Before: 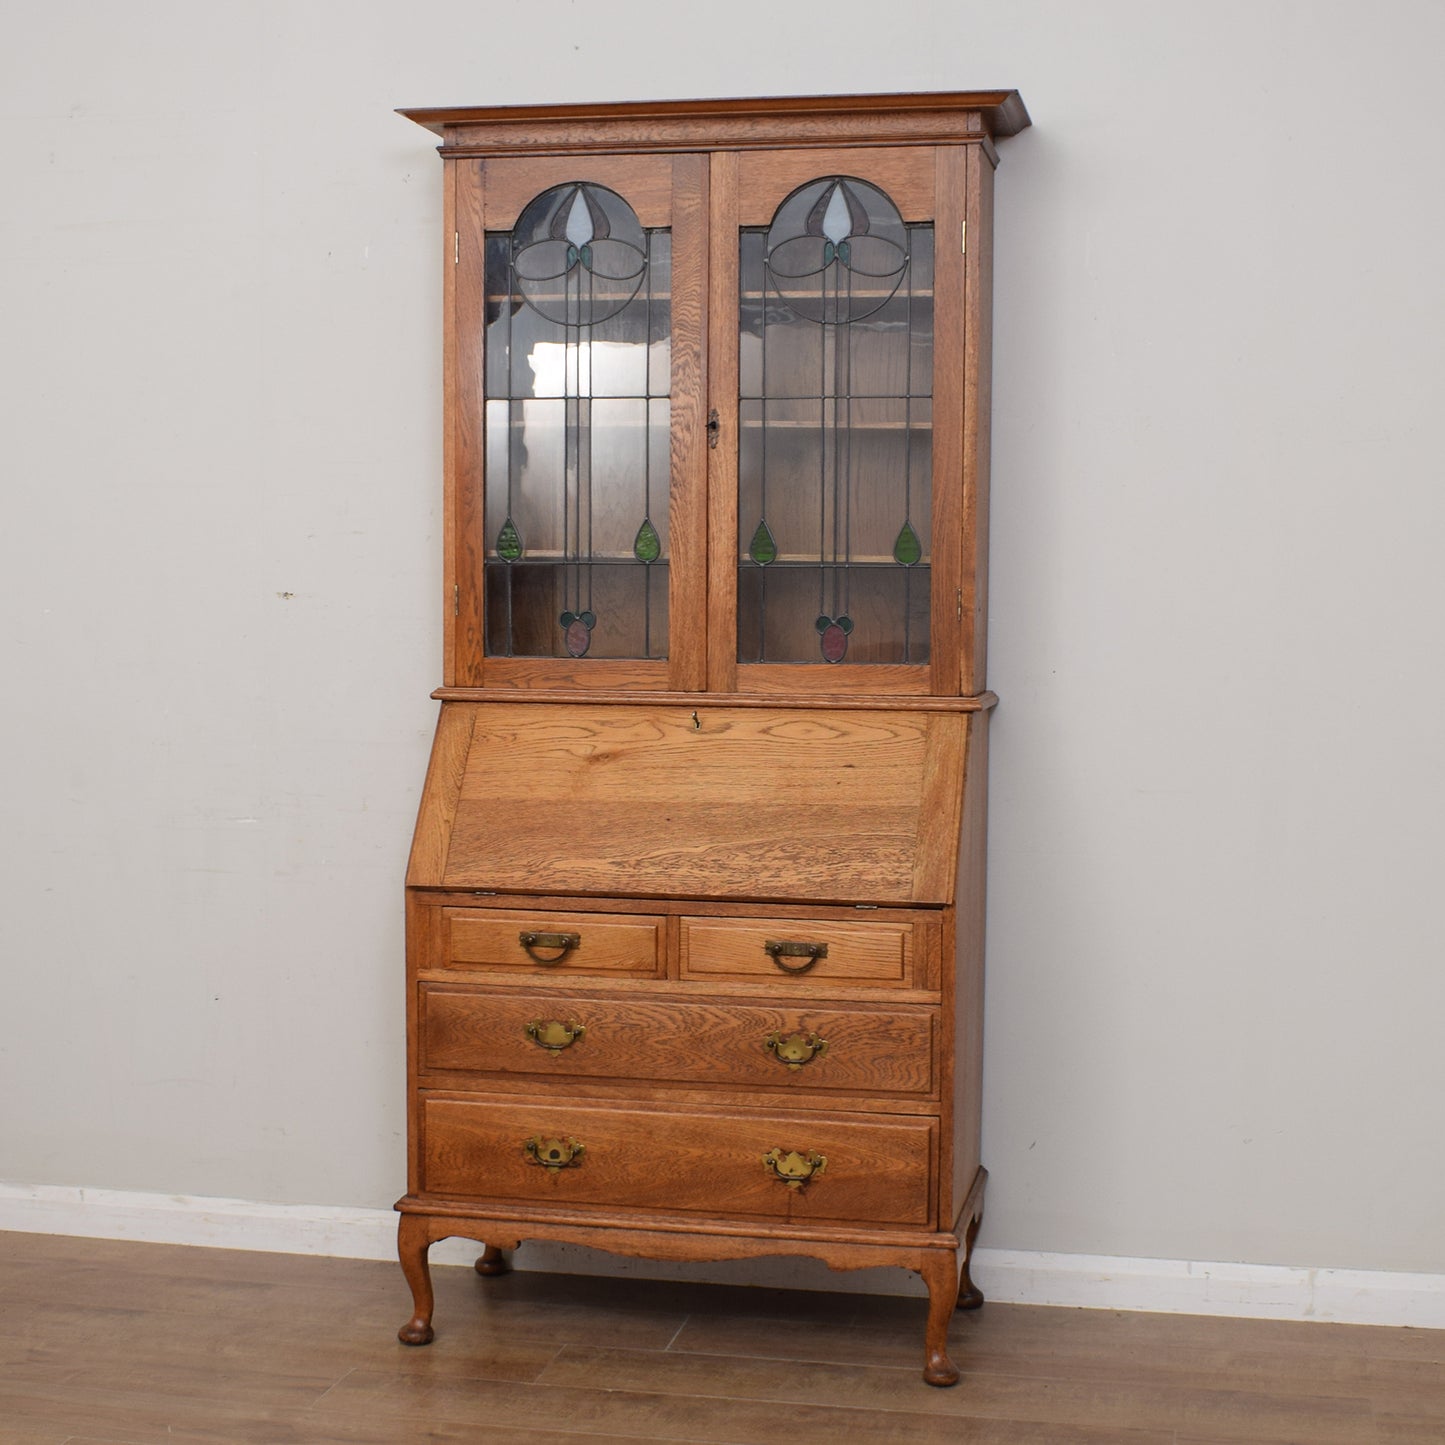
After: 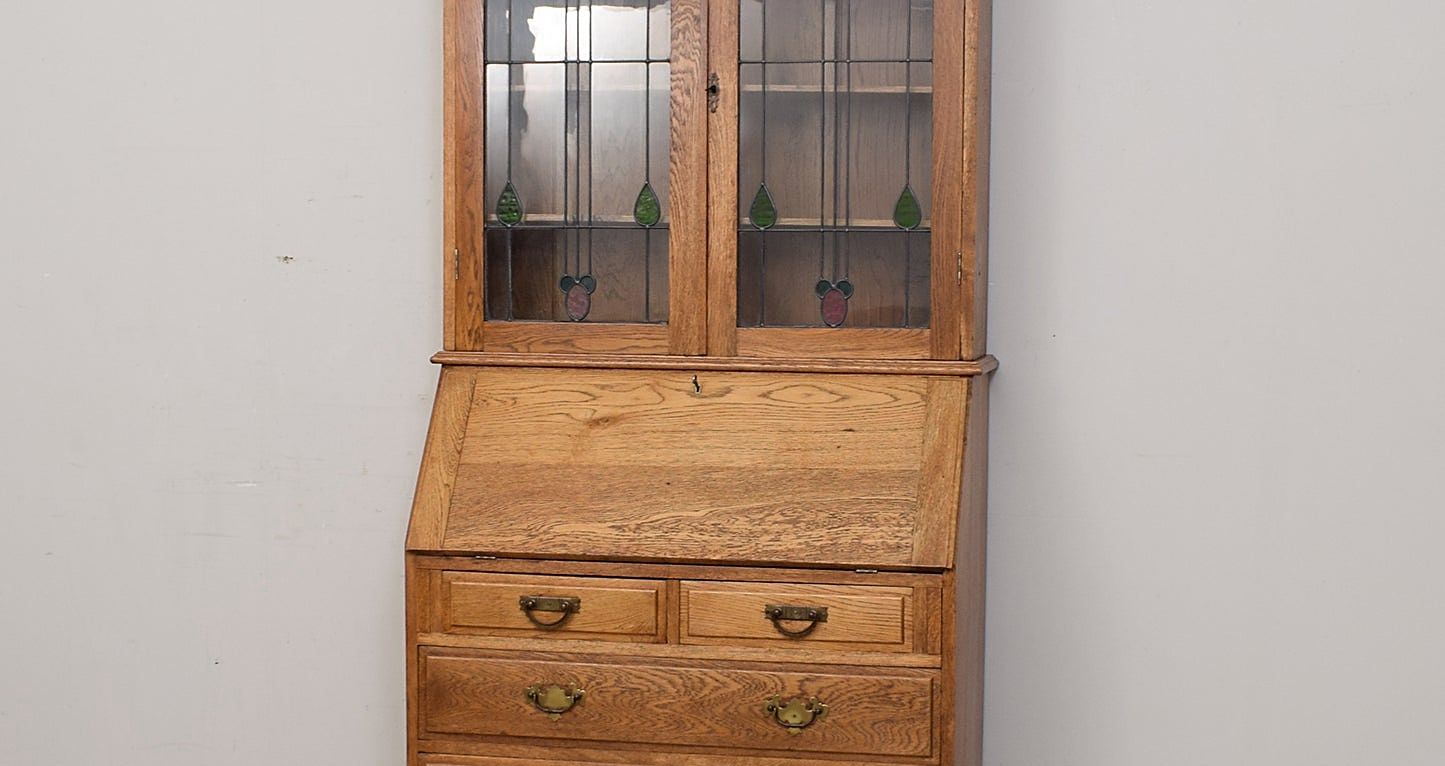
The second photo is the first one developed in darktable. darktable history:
sharpen: on, module defaults
color zones: curves: ch0 [(0, 0.558) (0.143, 0.548) (0.286, 0.447) (0.429, 0.259) (0.571, 0.5) (0.714, 0.5) (0.857, 0.593) (1, 0.558)]; ch1 [(0, 0.543) (0.01, 0.544) (0.12, 0.492) (0.248, 0.458) (0.5, 0.534) (0.748, 0.5) (0.99, 0.469) (1, 0.543)]; ch2 [(0, 0.507) (0.143, 0.522) (0.286, 0.505) (0.429, 0.5) (0.571, 0.5) (0.714, 0.5) (0.857, 0.5) (1, 0.507)]
crop and rotate: top 23.288%, bottom 23.7%
